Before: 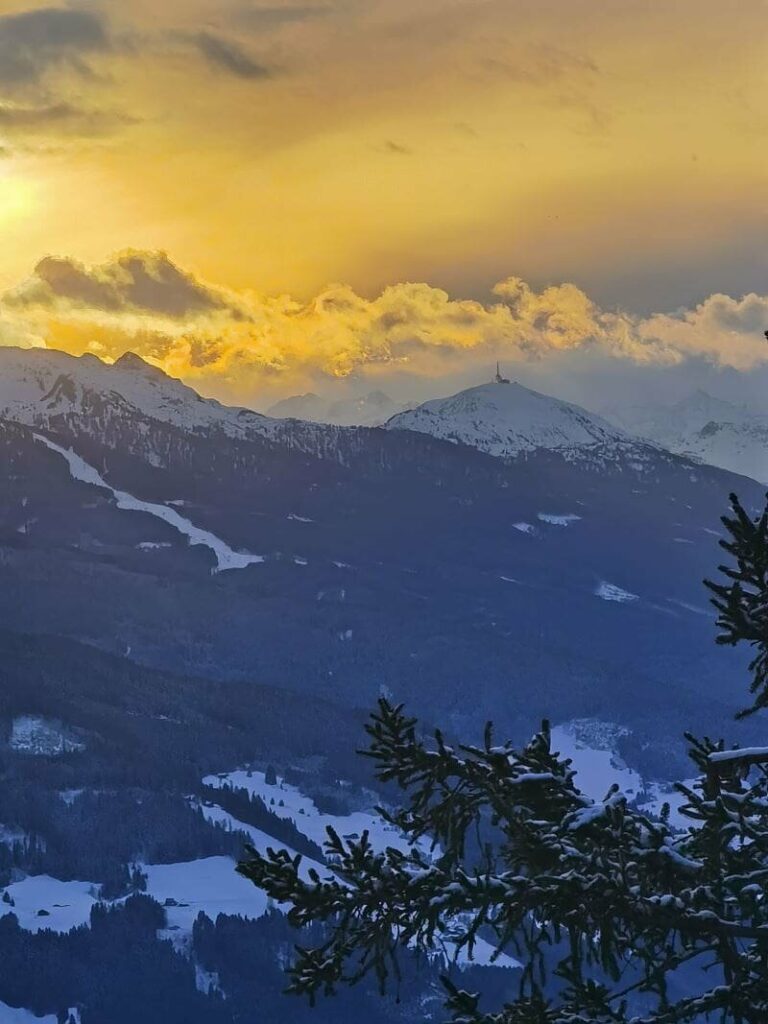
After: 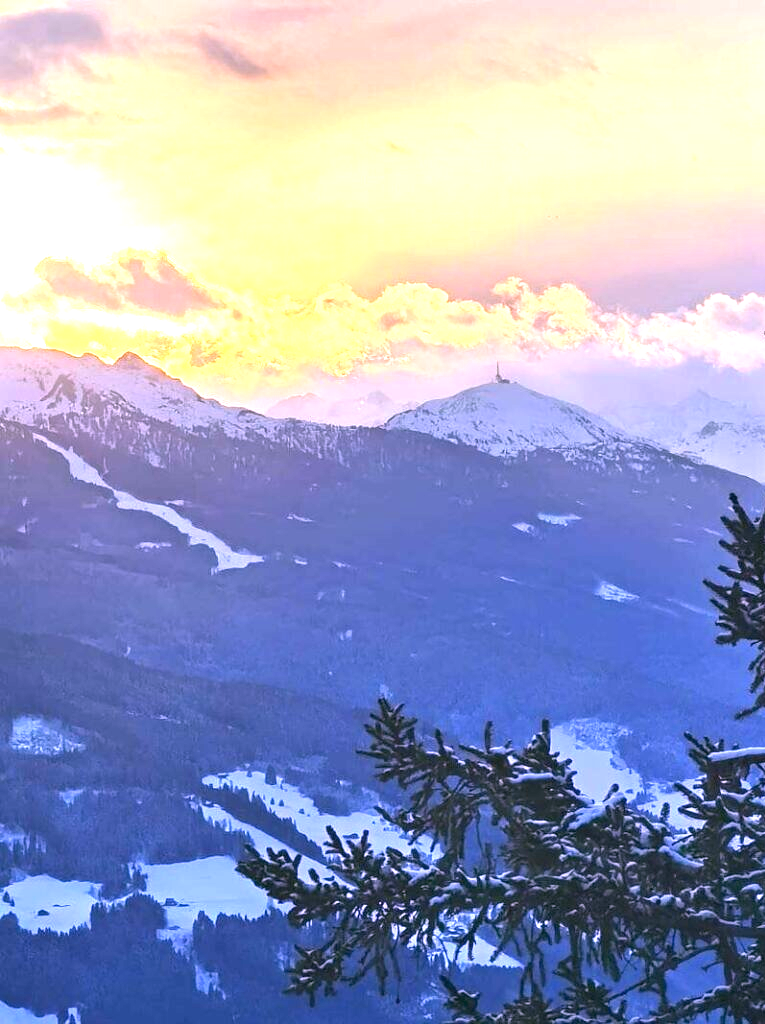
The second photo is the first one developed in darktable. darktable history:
color correction: highlights a* 16.09, highlights b* -20.75
exposure: black level correction 0.001, exposure 1.723 EV, compensate exposure bias true, compensate highlight preservation false
